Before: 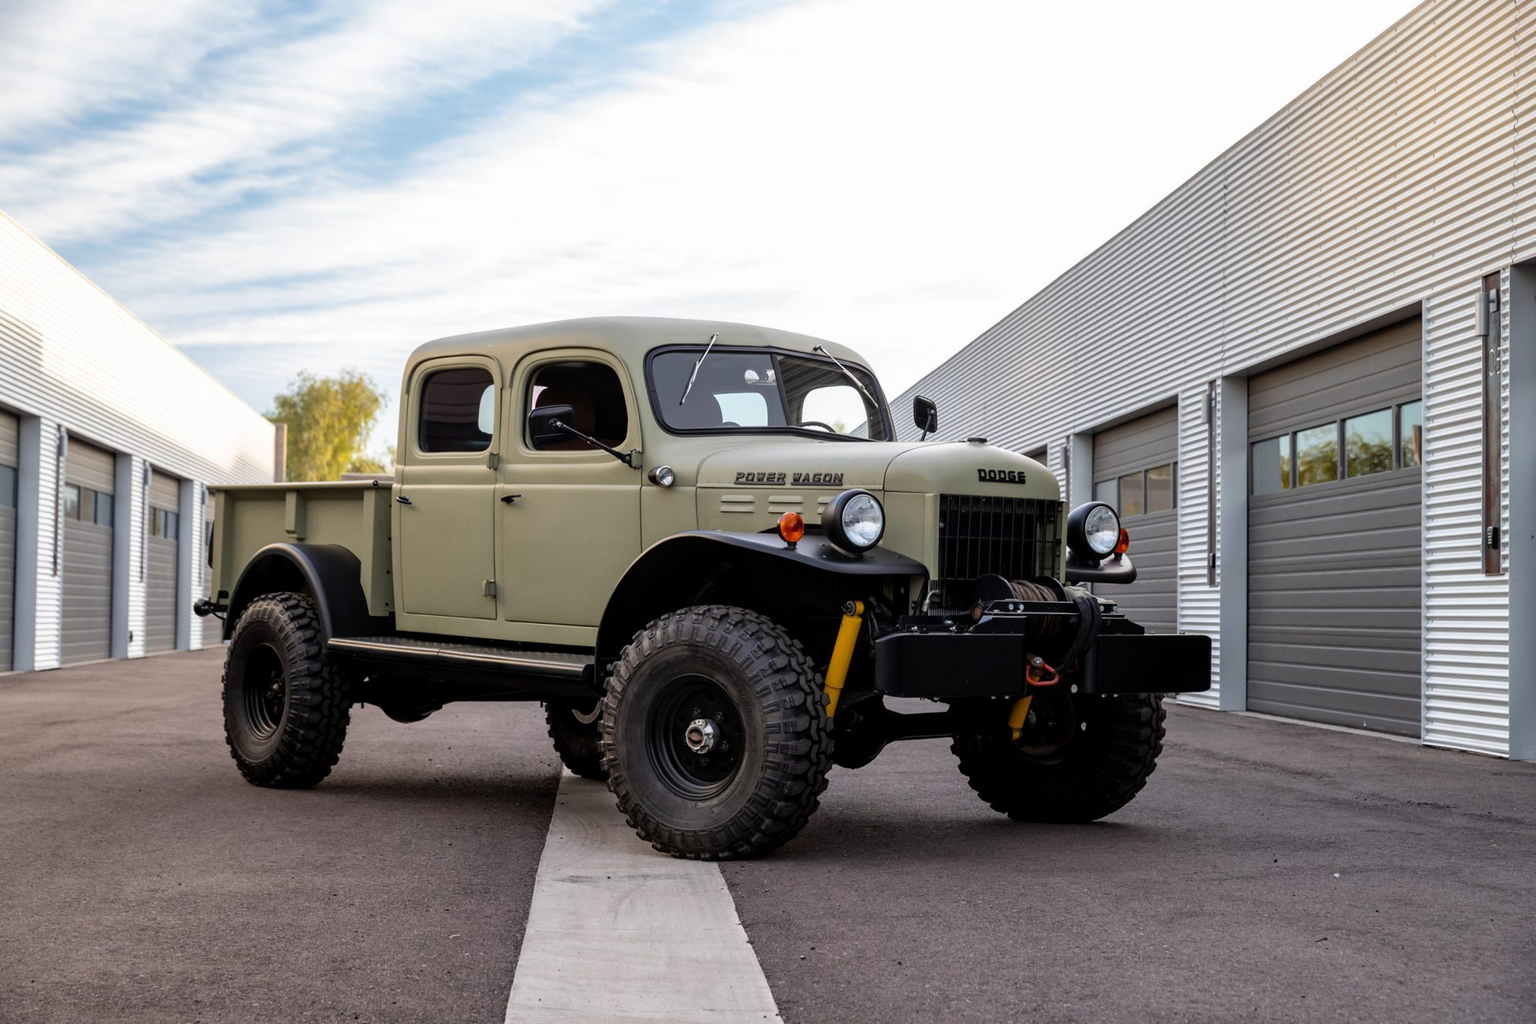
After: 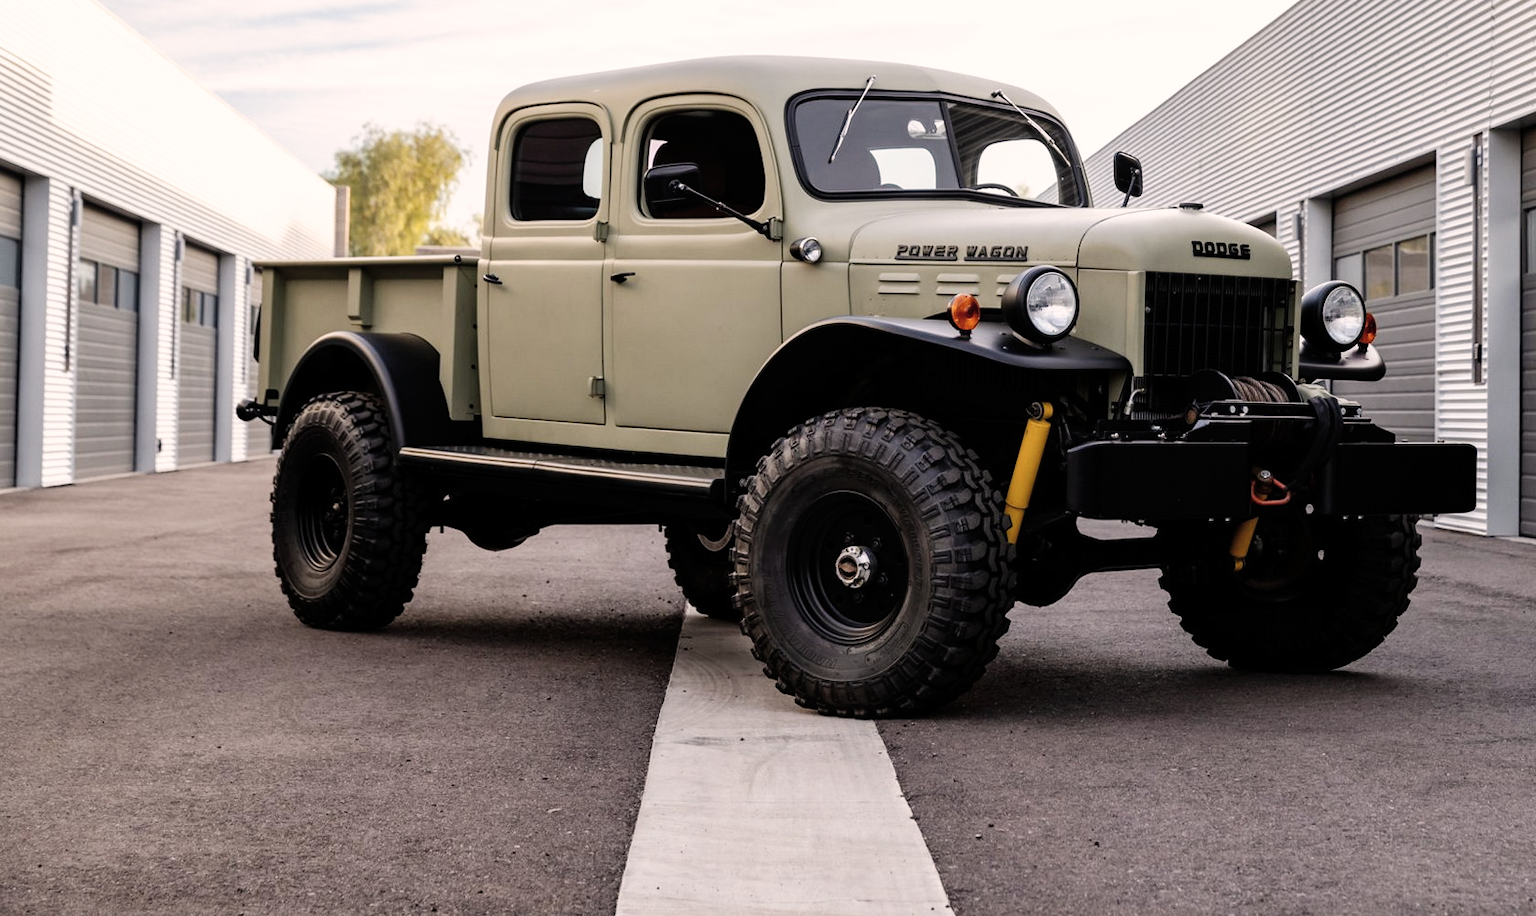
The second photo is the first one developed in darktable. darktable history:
color correction: highlights a* 5.59, highlights b* 5.24, saturation 0.68
tone curve: curves: ch0 [(0, 0) (0.003, 0.004) (0.011, 0.006) (0.025, 0.011) (0.044, 0.017) (0.069, 0.029) (0.1, 0.047) (0.136, 0.07) (0.177, 0.121) (0.224, 0.182) (0.277, 0.257) (0.335, 0.342) (0.399, 0.432) (0.468, 0.526) (0.543, 0.621) (0.623, 0.711) (0.709, 0.792) (0.801, 0.87) (0.898, 0.951) (1, 1)], preserve colors none
crop: top 26.531%, right 17.959%
